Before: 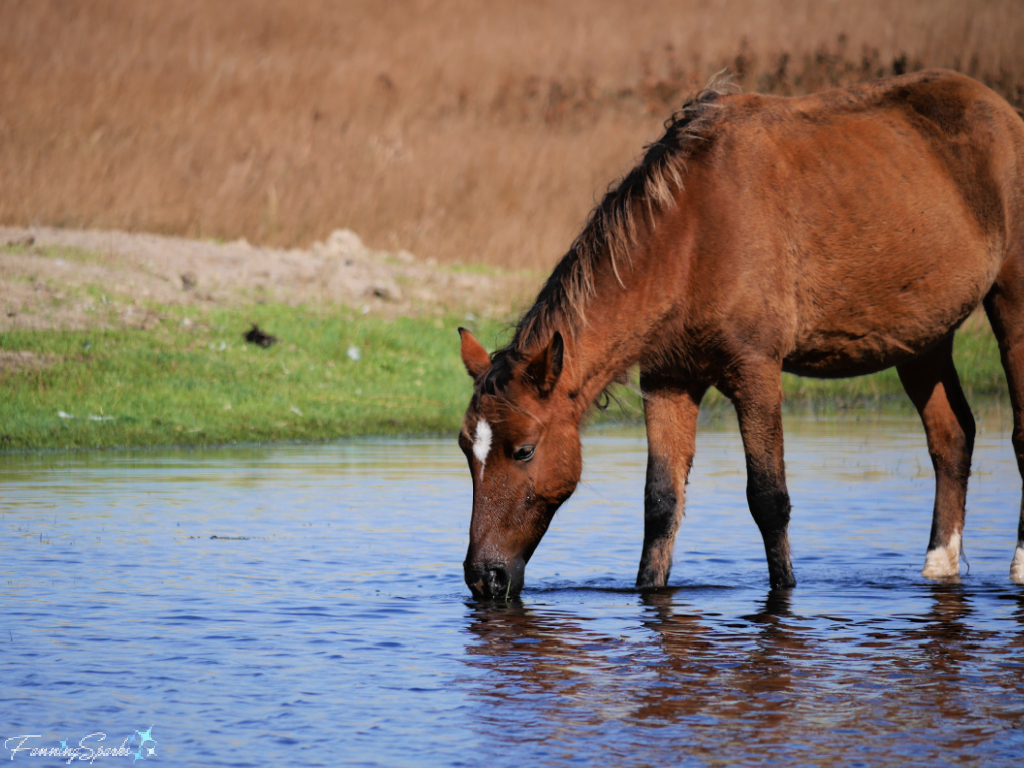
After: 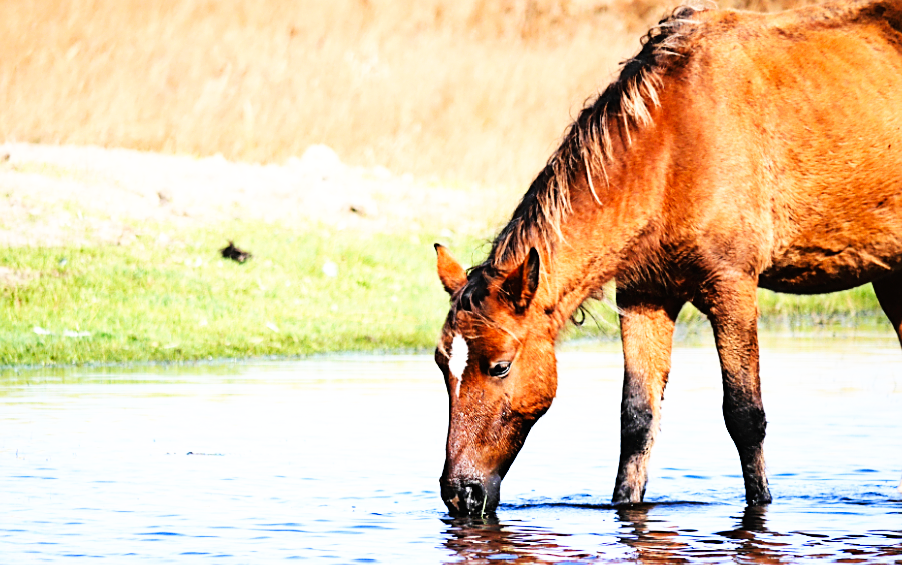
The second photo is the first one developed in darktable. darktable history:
exposure: black level correction 0, exposure 0.899 EV, compensate highlight preservation false
color correction: highlights b* 0.061, saturation 1.11
crop and rotate: left 2.41%, top 11.061%, right 9.424%, bottom 15.366%
sharpen: on, module defaults
base curve: curves: ch0 [(0, 0) (0.007, 0.004) (0.027, 0.03) (0.046, 0.07) (0.207, 0.54) (0.442, 0.872) (0.673, 0.972) (1, 1)], preserve colors none
contrast brightness saturation: contrast 0.014, saturation -0.047
